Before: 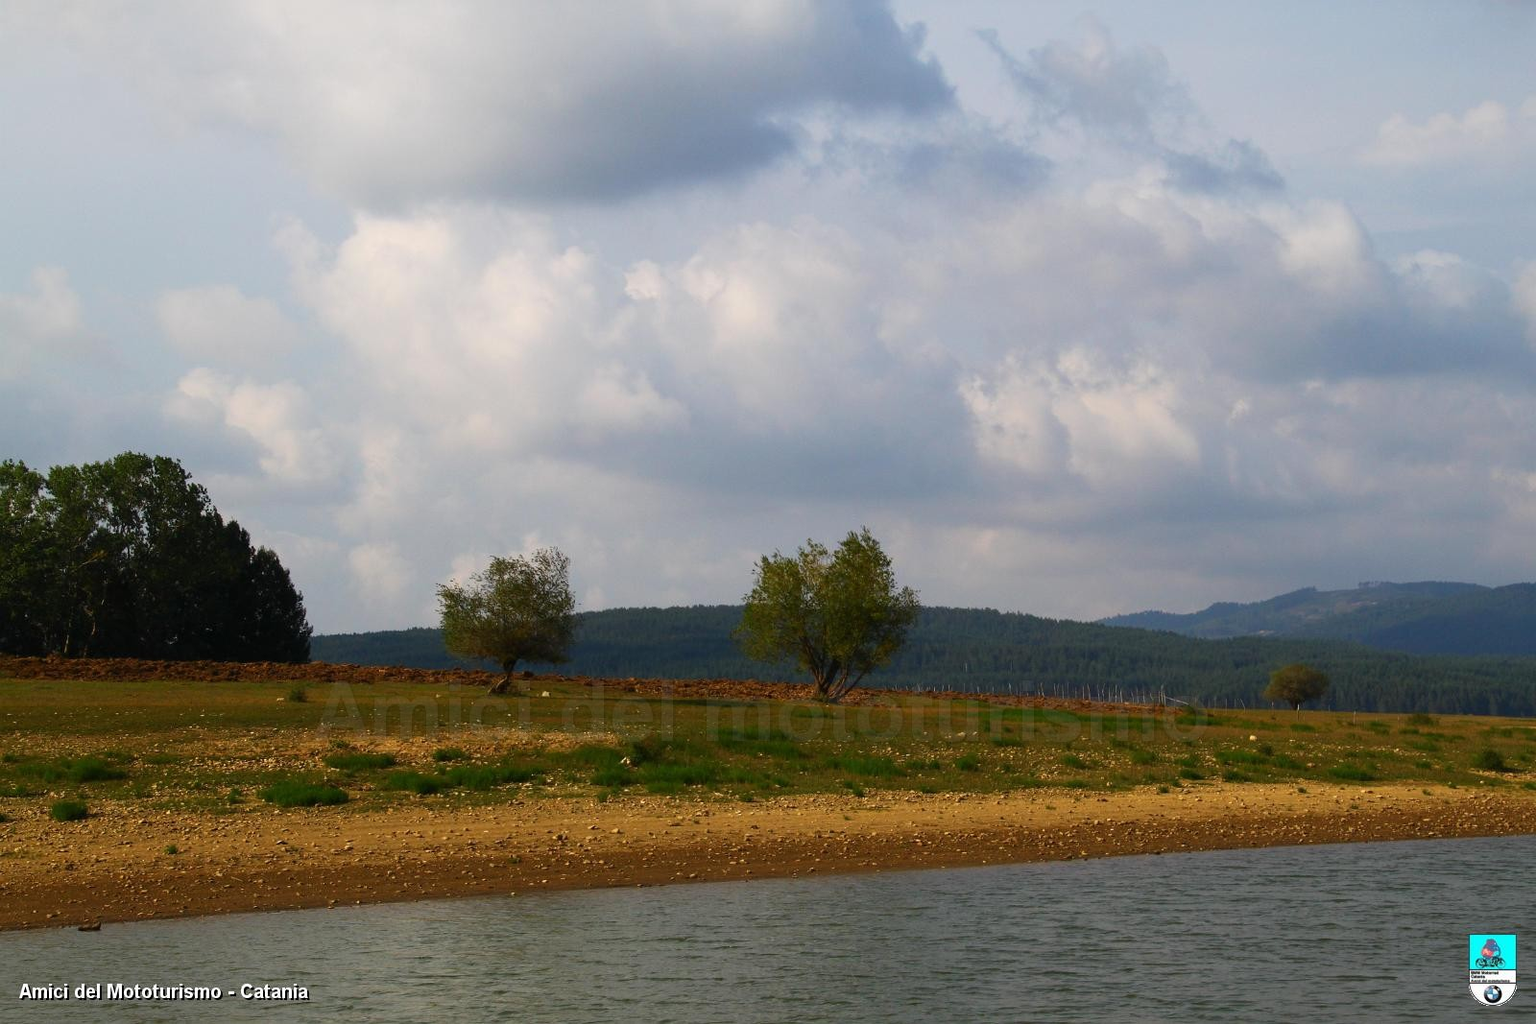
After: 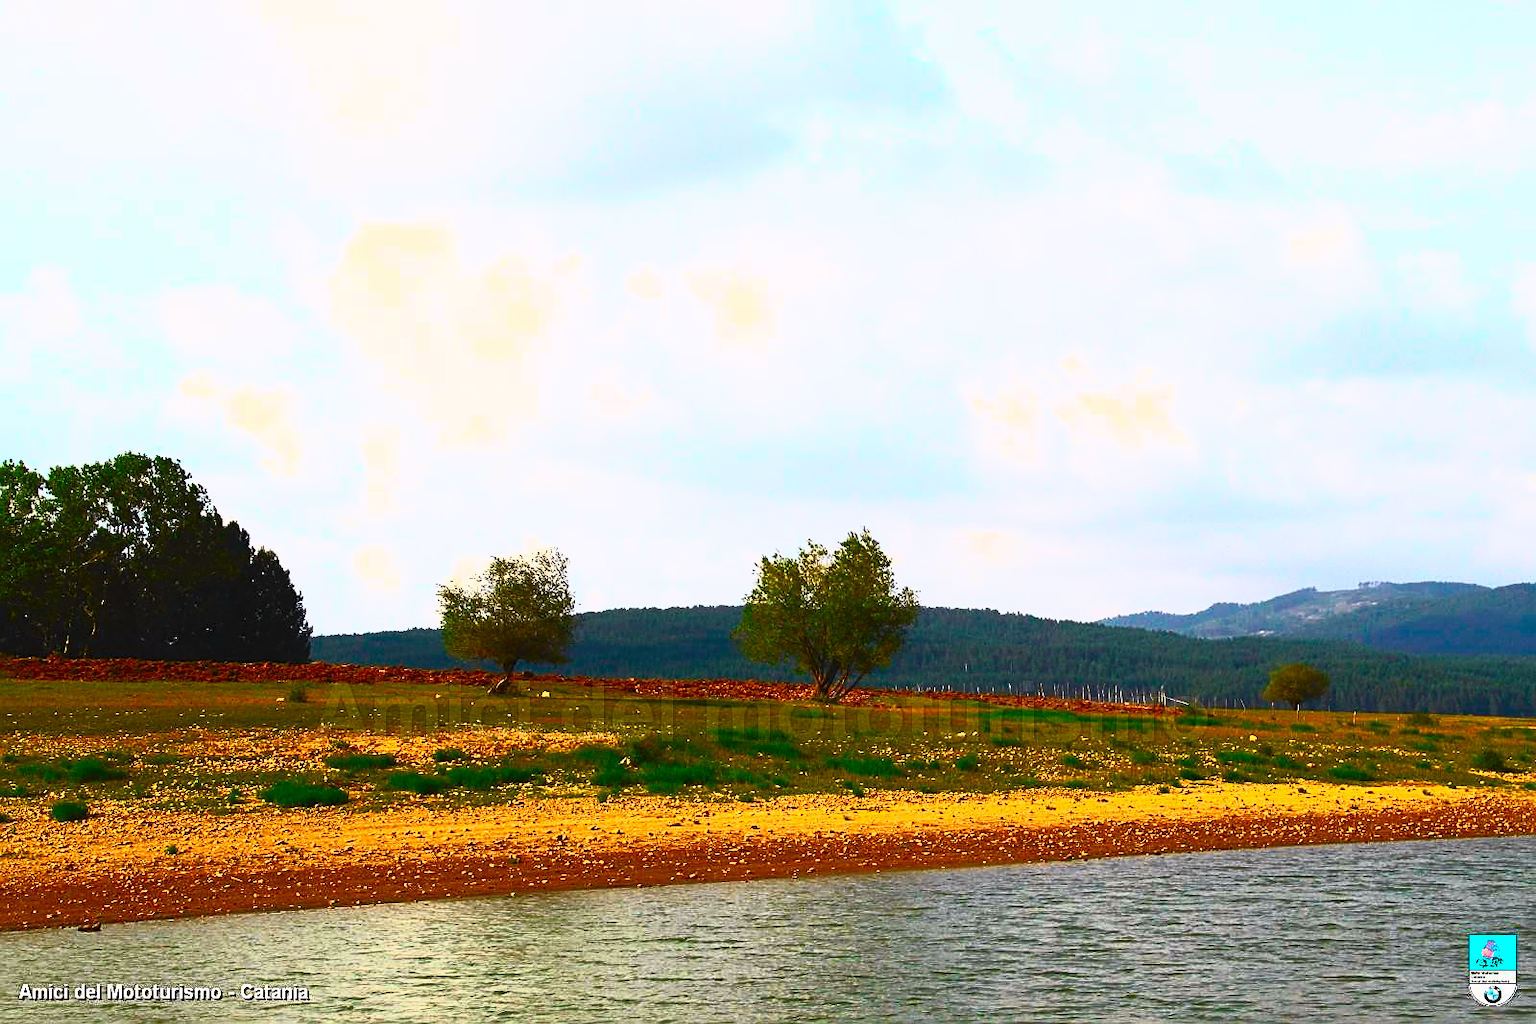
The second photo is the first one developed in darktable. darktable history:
tone curve: curves: ch0 [(0, 0.011) (0.053, 0.026) (0.174, 0.115) (0.416, 0.417) (0.697, 0.758) (0.852, 0.902) (0.991, 0.981)]; ch1 [(0, 0) (0.264, 0.22) (0.407, 0.373) (0.463, 0.457) (0.492, 0.5) (0.512, 0.511) (0.54, 0.543) (0.585, 0.617) (0.659, 0.686) (0.78, 0.8) (1, 1)]; ch2 [(0, 0) (0.438, 0.449) (0.473, 0.469) (0.503, 0.5) (0.523, 0.534) (0.562, 0.591) (0.612, 0.627) (0.701, 0.707) (1, 1)], color space Lab, independent channels, preserve colors none
contrast brightness saturation: contrast 1, brightness 1, saturation 1
sharpen: on, module defaults
